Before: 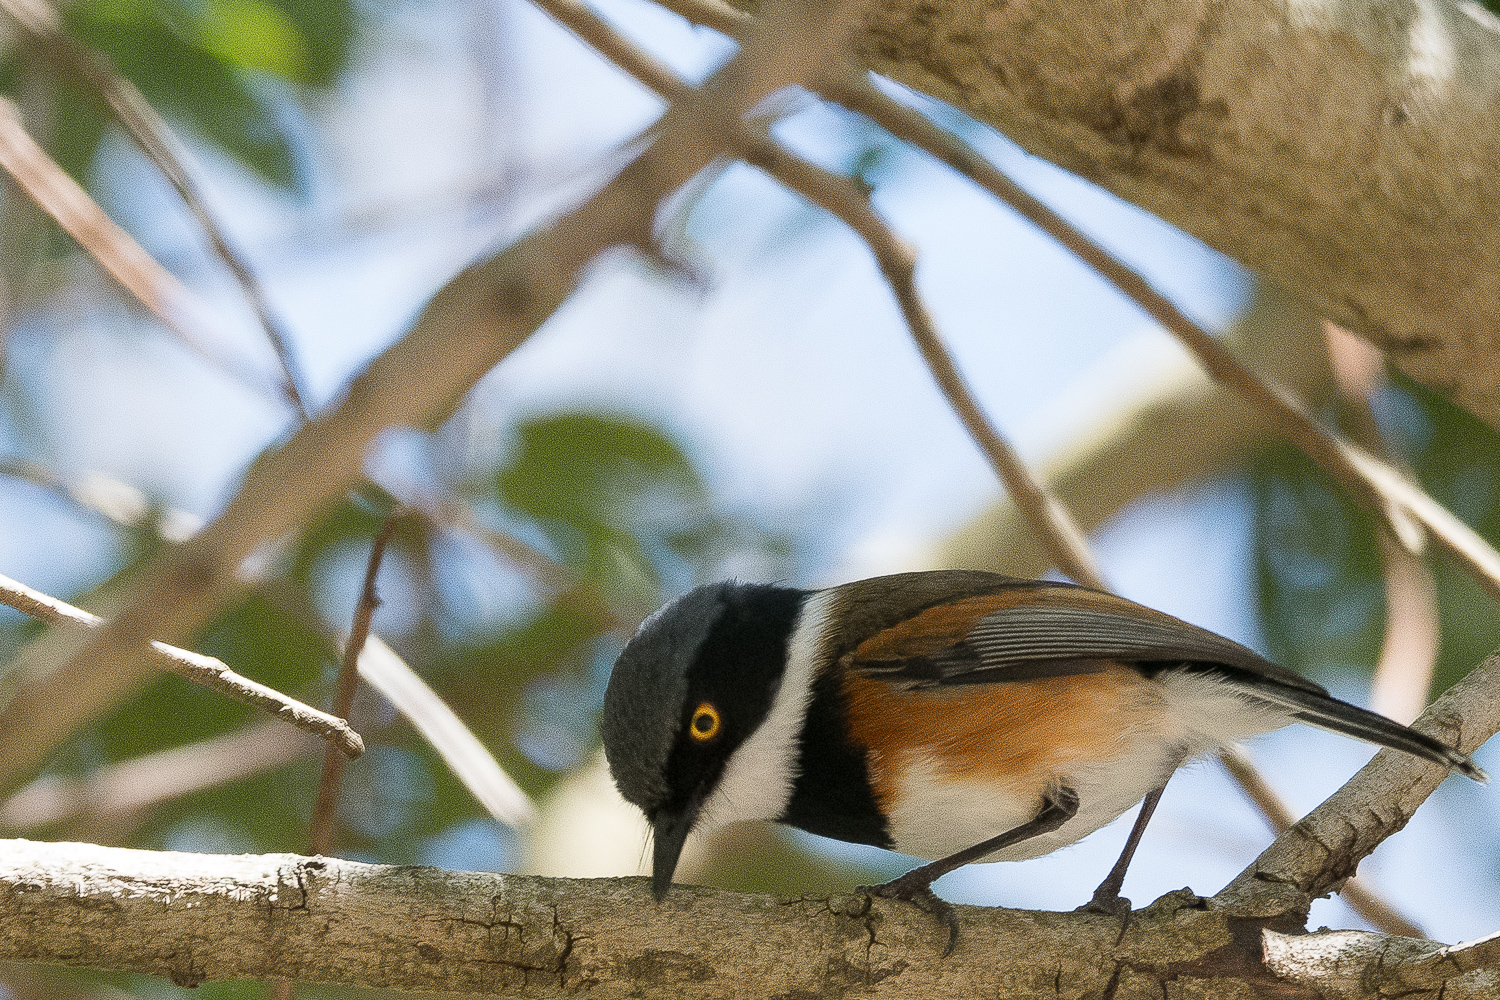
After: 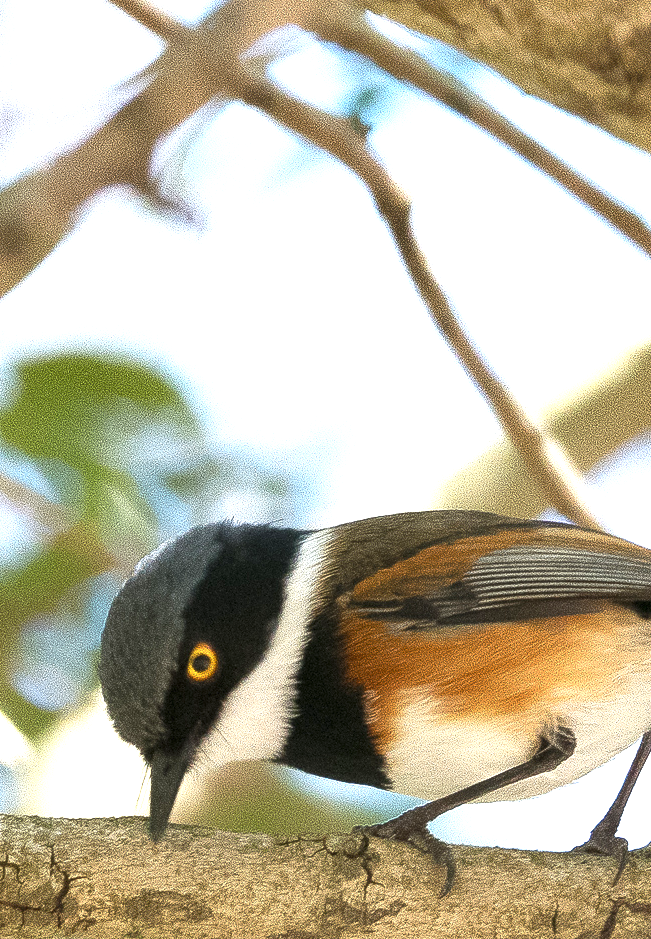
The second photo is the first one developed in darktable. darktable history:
crop: left 33.594%, top 6.065%, right 22.959%
shadows and highlights: shadows 36.93, highlights -27.27, soften with gaussian
exposure: black level correction 0, exposure 1.199 EV, compensate highlight preservation false
